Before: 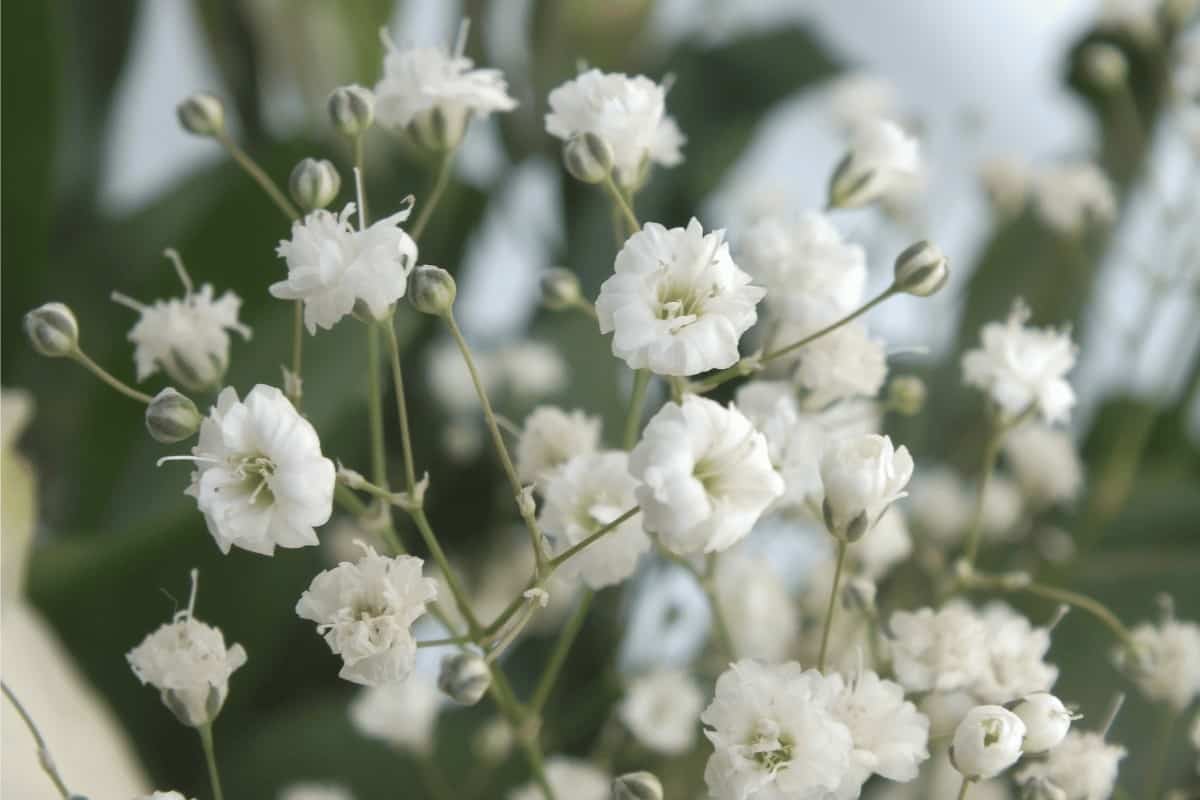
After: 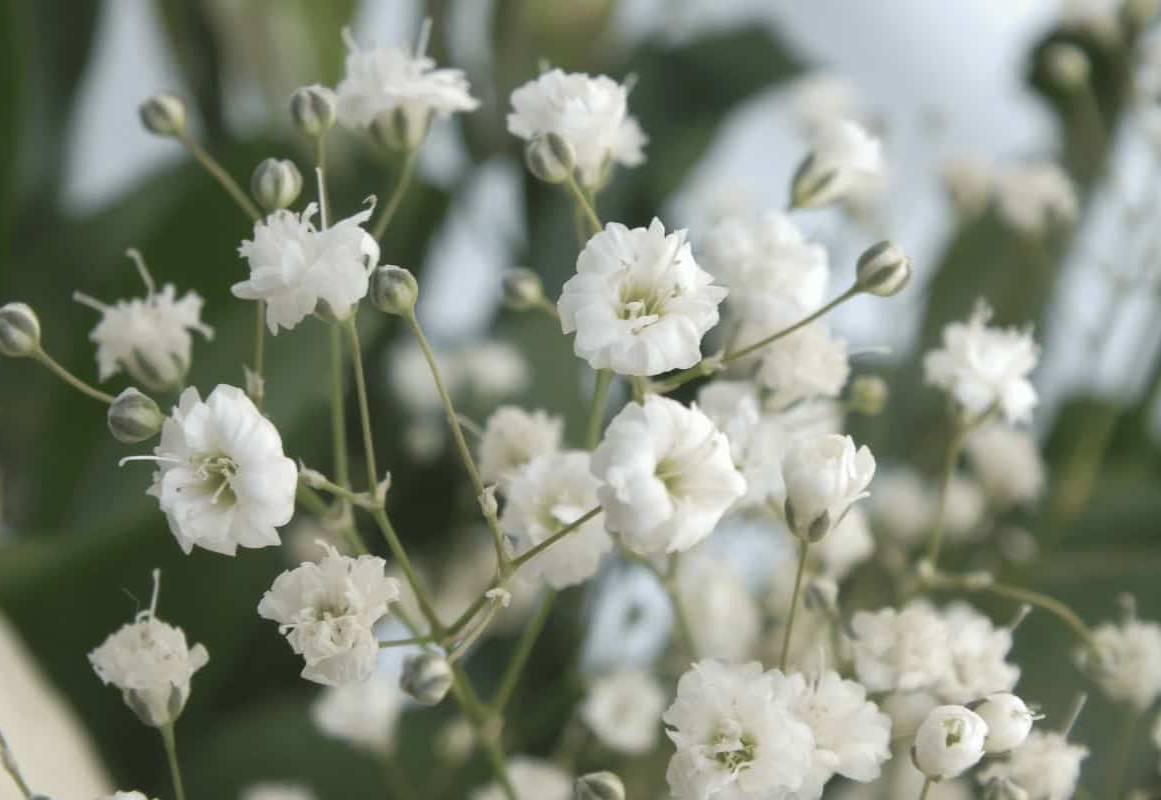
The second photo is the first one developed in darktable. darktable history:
crop and rotate: left 3.238%
color zones: curves: ch0 [(0, 0.5) (0.143, 0.5) (0.286, 0.5) (0.429, 0.5) (0.571, 0.5) (0.714, 0.476) (0.857, 0.5) (1, 0.5)]; ch2 [(0, 0.5) (0.143, 0.5) (0.286, 0.5) (0.429, 0.5) (0.571, 0.5) (0.714, 0.487) (0.857, 0.5) (1, 0.5)]
